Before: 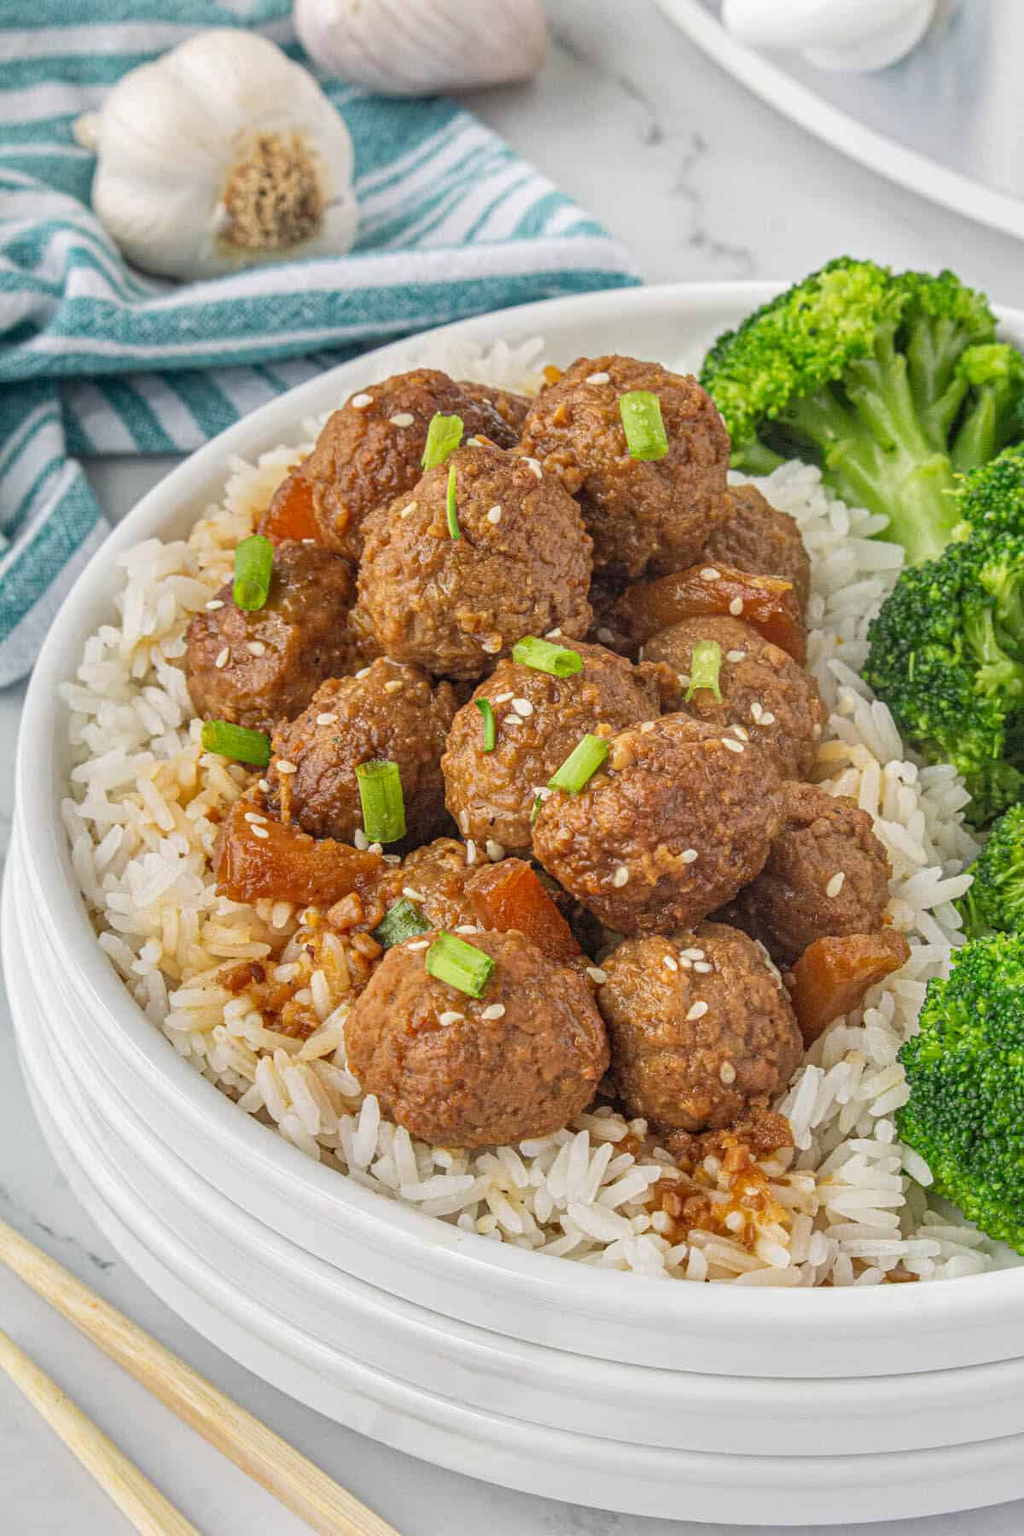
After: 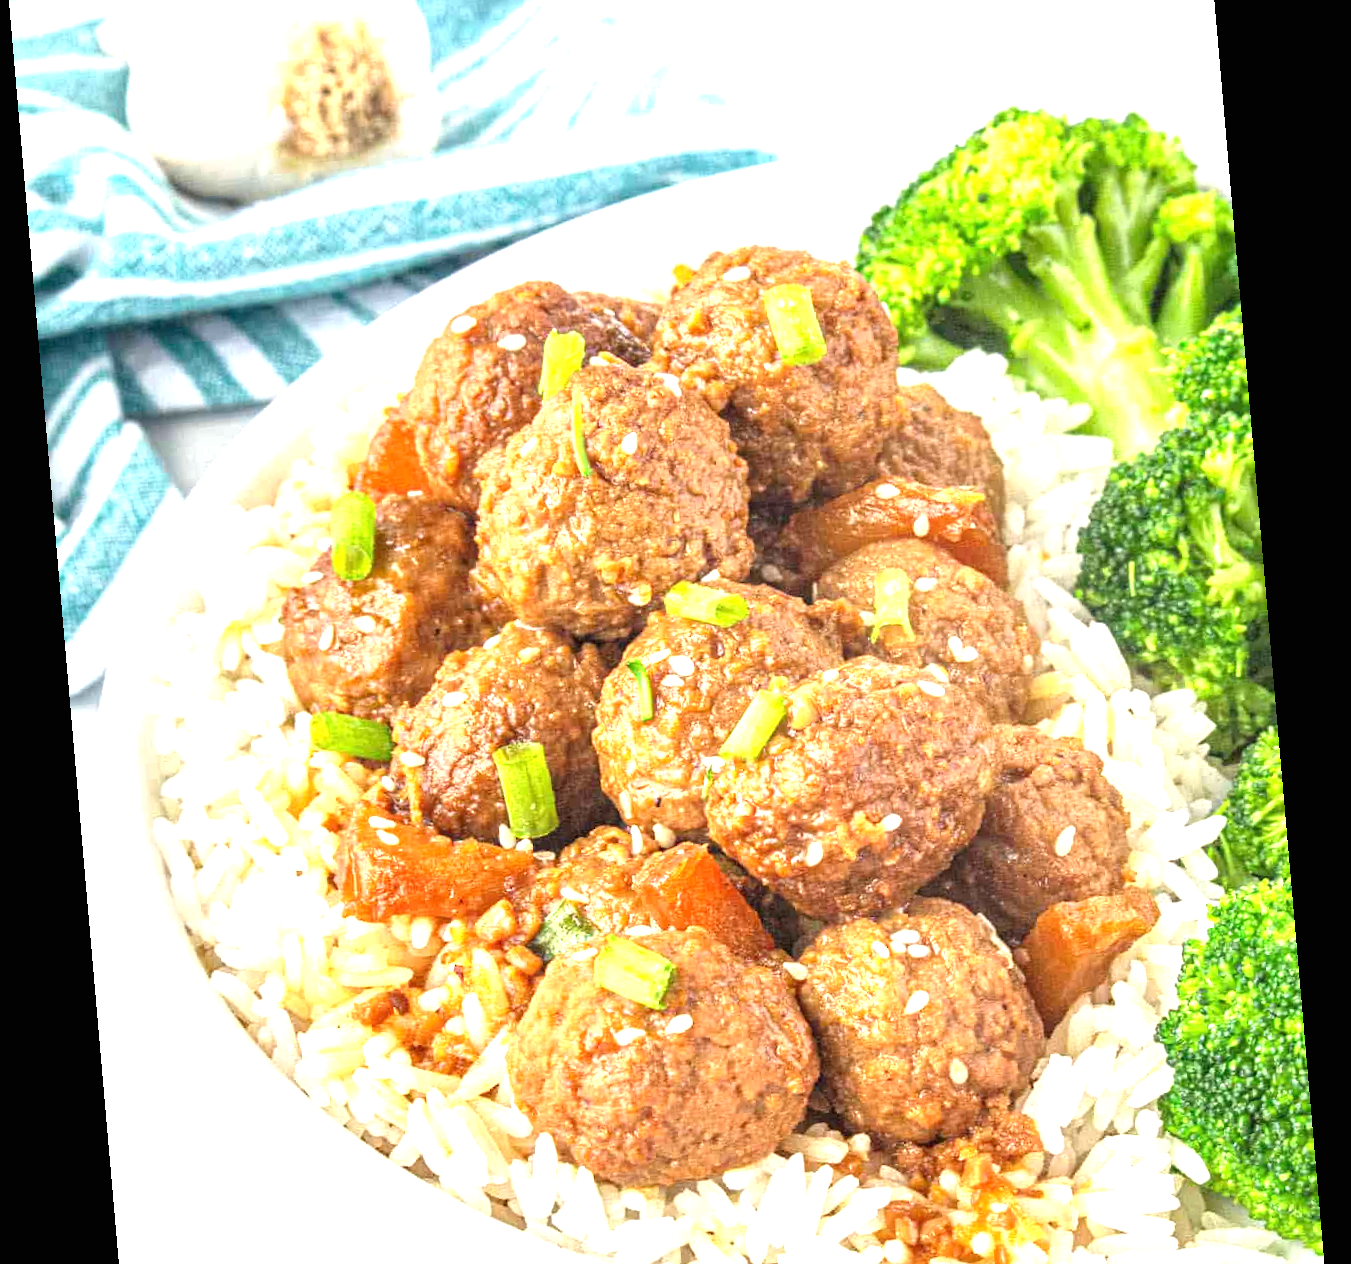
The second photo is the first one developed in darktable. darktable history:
rotate and perspective: rotation -4.98°, automatic cropping off
exposure: black level correction 0, exposure 1.625 EV, compensate exposure bias true, compensate highlight preservation false
crop: top 11.166%, bottom 22.168%
